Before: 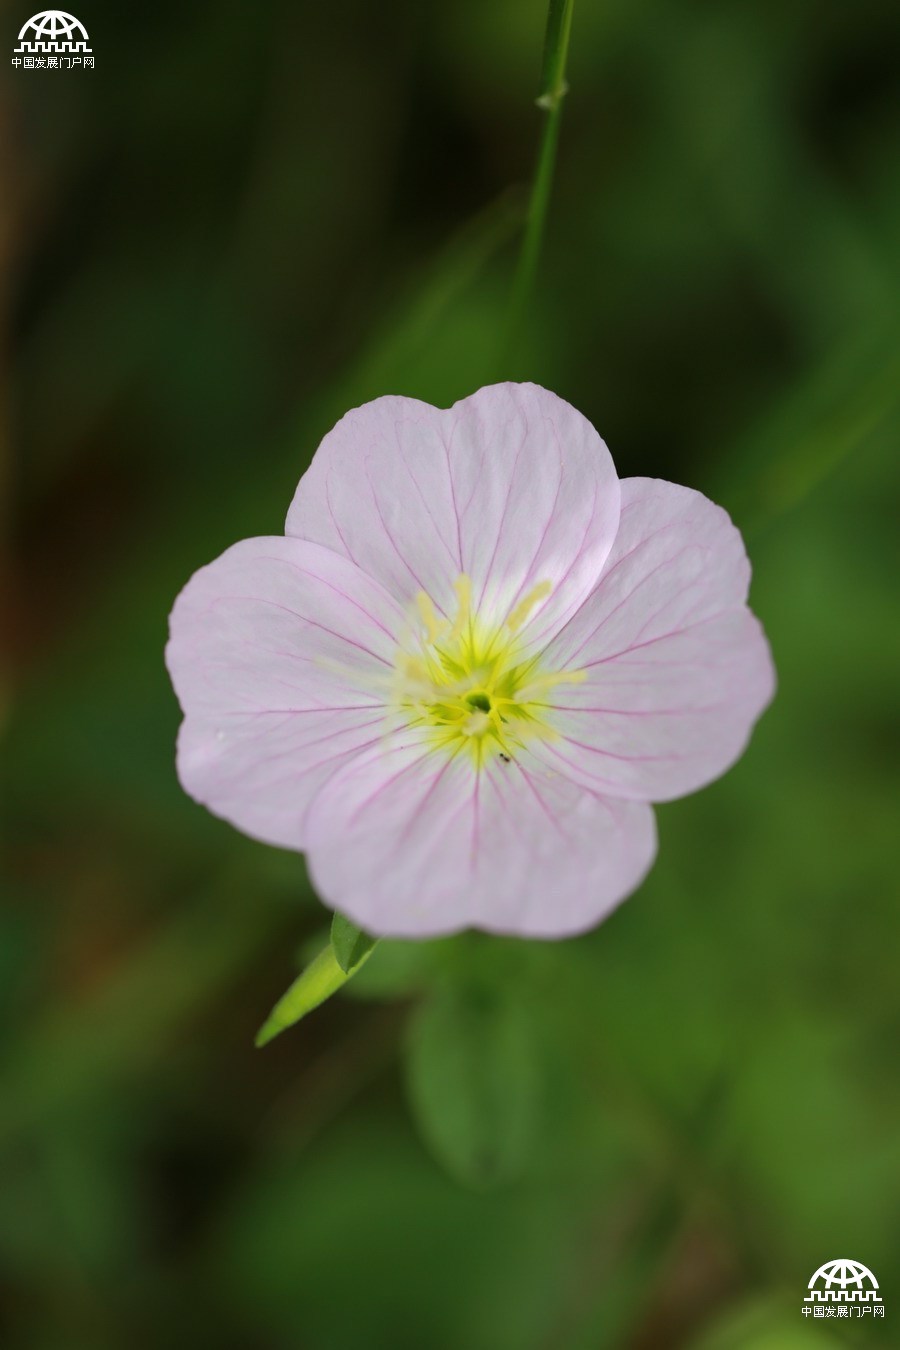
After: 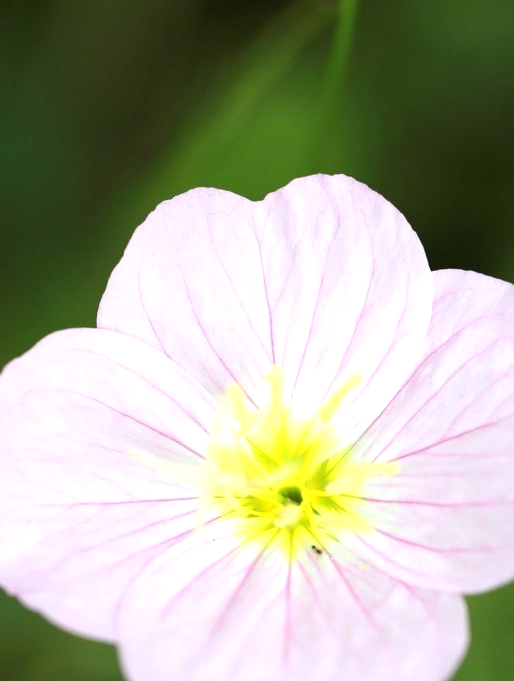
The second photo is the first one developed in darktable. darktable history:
crop: left 20.932%, top 15.471%, right 21.848%, bottom 34.081%
exposure: exposure 1 EV, compensate highlight preservation false
